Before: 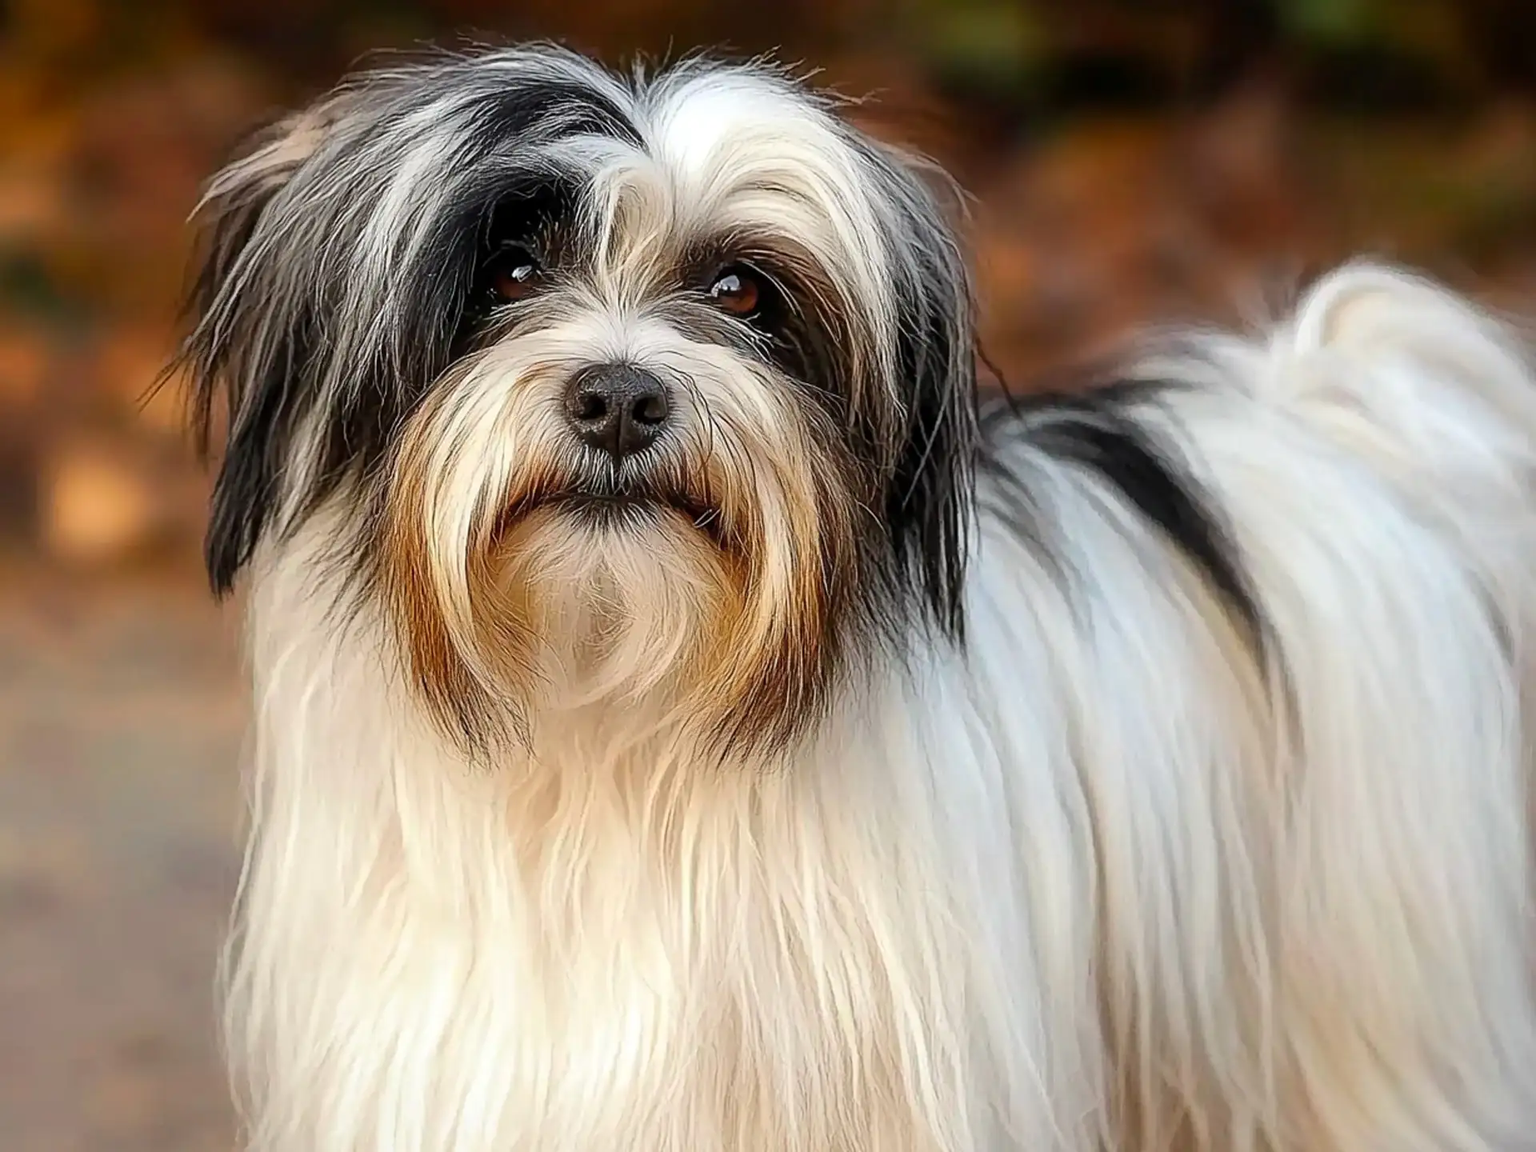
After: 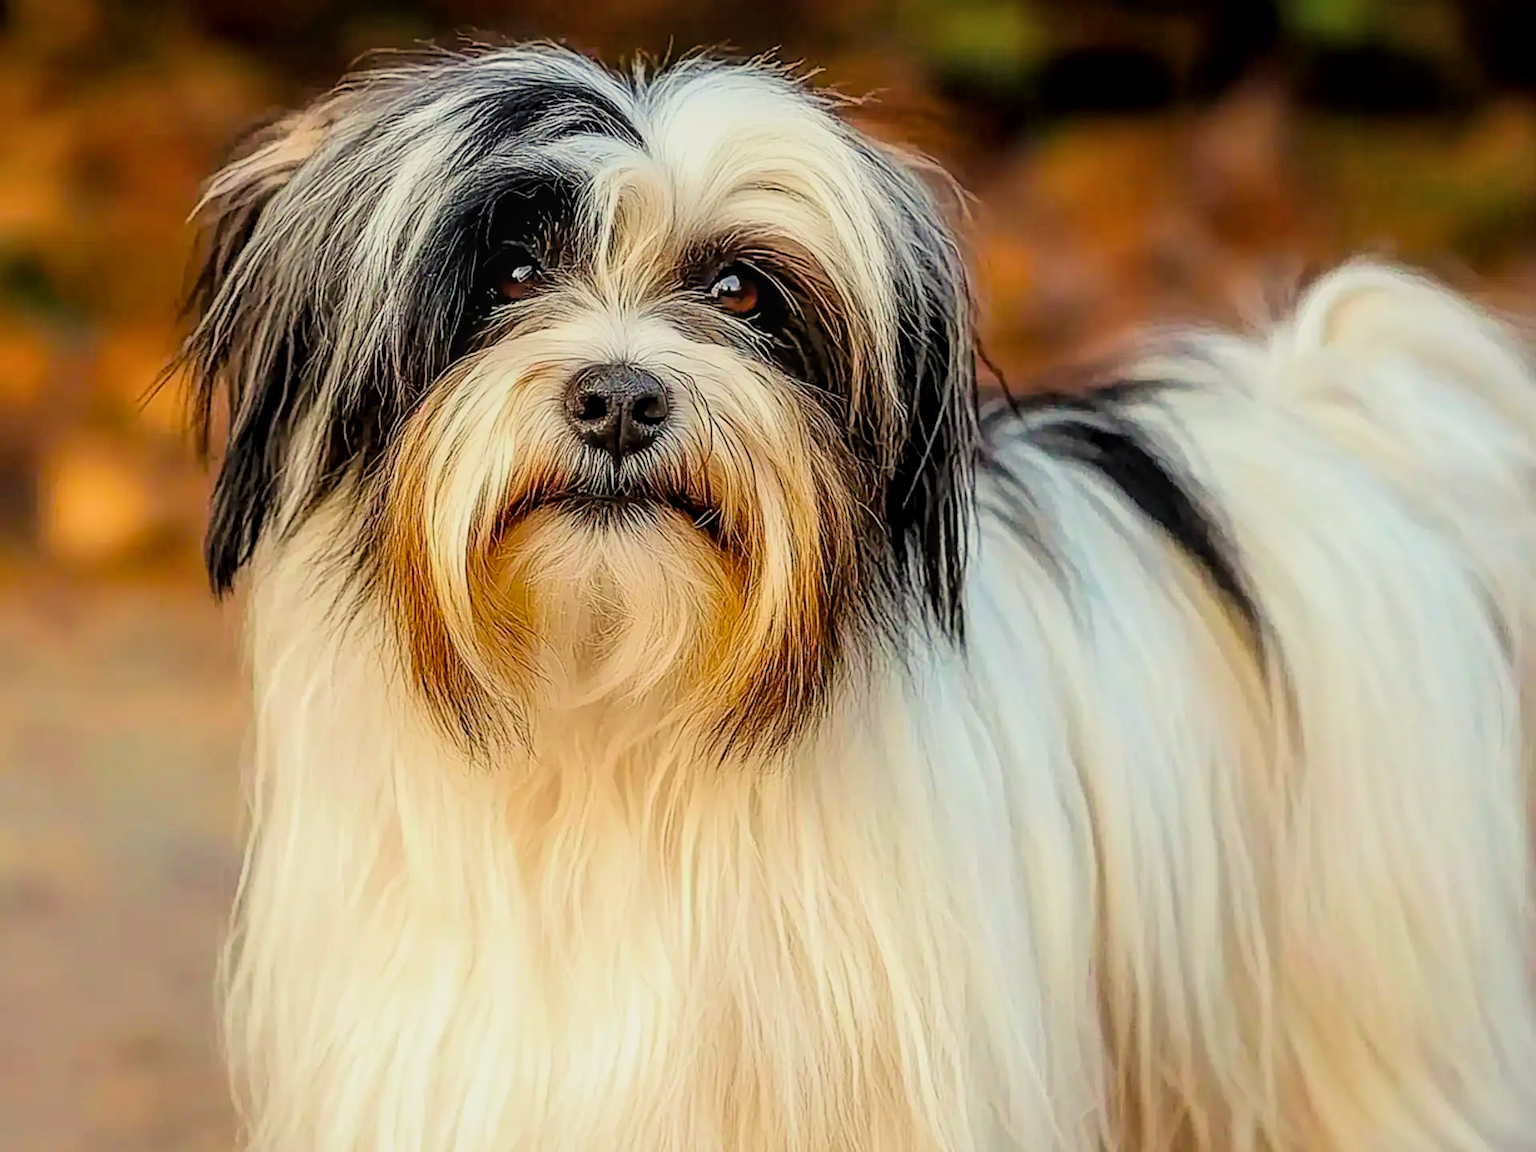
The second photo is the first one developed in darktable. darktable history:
color balance rgb: highlights gain › luminance 6.221%, highlights gain › chroma 2.521%, highlights gain › hue 89.99°, linear chroma grading › shadows -8.077%, linear chroma grading › global chroma 9.871%, perceptual saturation grading › global saturation 19.769%, perceptual brilliance grading › global brilliance 9.593%, perceptual brilliance grading › shadows 14.502%
velvia: on, module defaults
local contrast: on, module defaults
filmic rgb: black relative exposure -7.72 EV, white relative exposure 4.46 EV, hardness 3.75, latitude 37.59%, contrast 0.972, highlights saturation mix 8.57%, shadows ↔ highlights balance 4.76%
